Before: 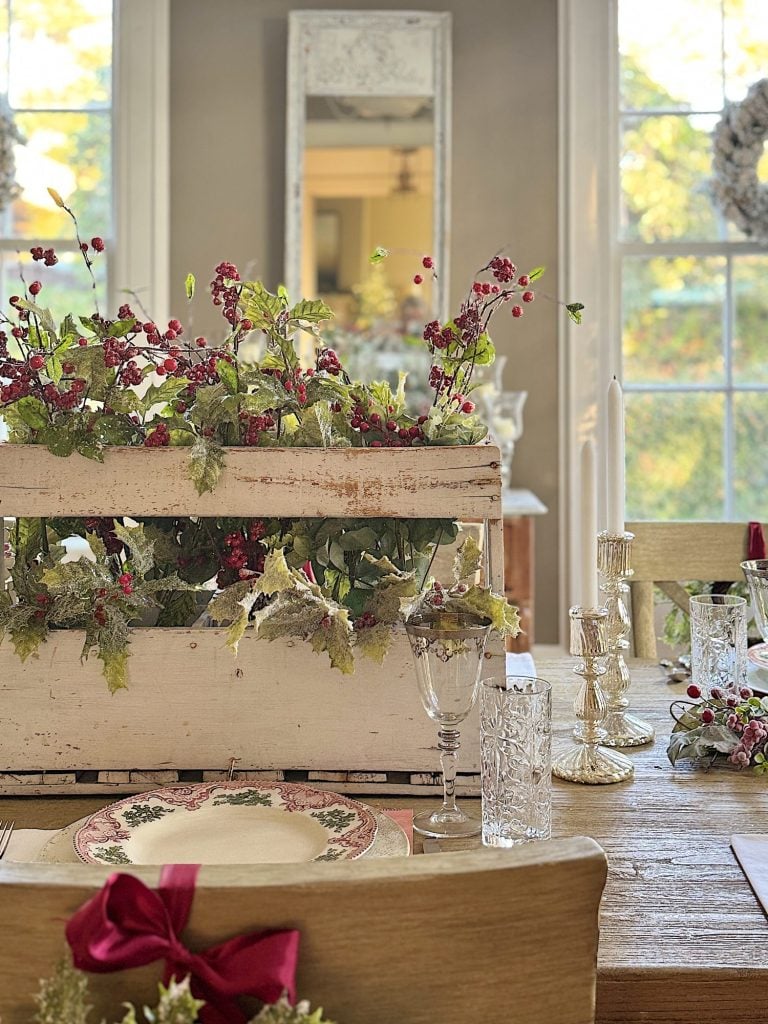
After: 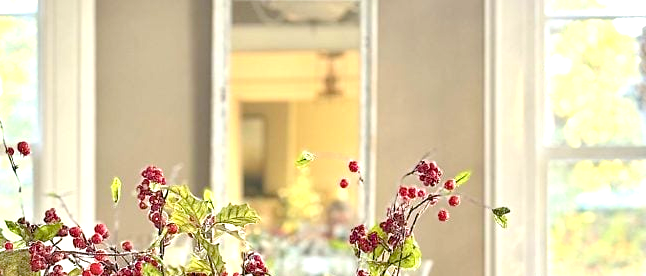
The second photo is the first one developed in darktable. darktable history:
crop and rotate: left 9.683%, top 9.418%, right 6.129%, bottom 63.574%
color balance rgb: global offset › luminance -0.839%, perceptual saturation grading › global saturation 0.304%, perceptual saturation grading › highlights -19.911%, perceptual saturation grading › shadows 19.319%, global vibrance 40.165%
exposure: black level correction 0, exposure 0.893 EV, compensate highlight preservation false
